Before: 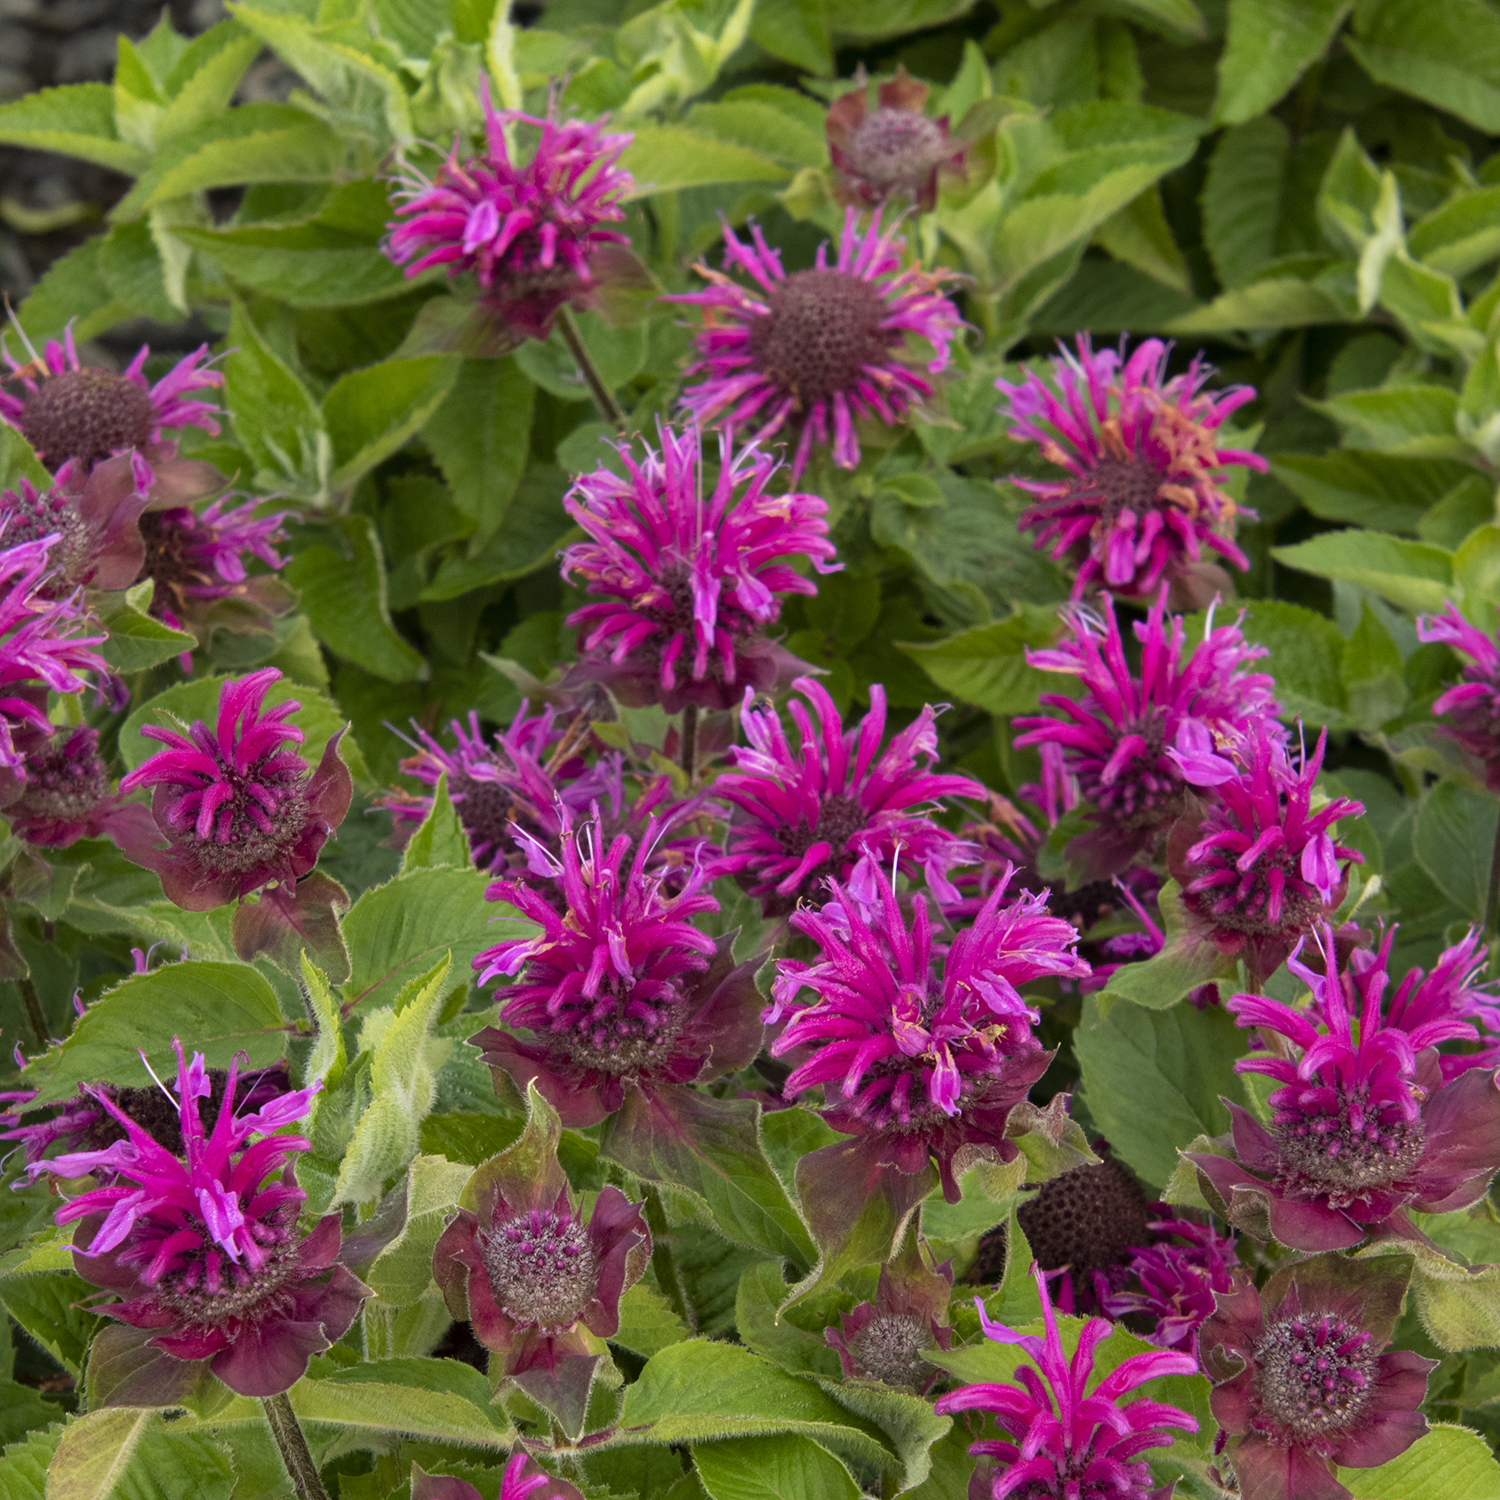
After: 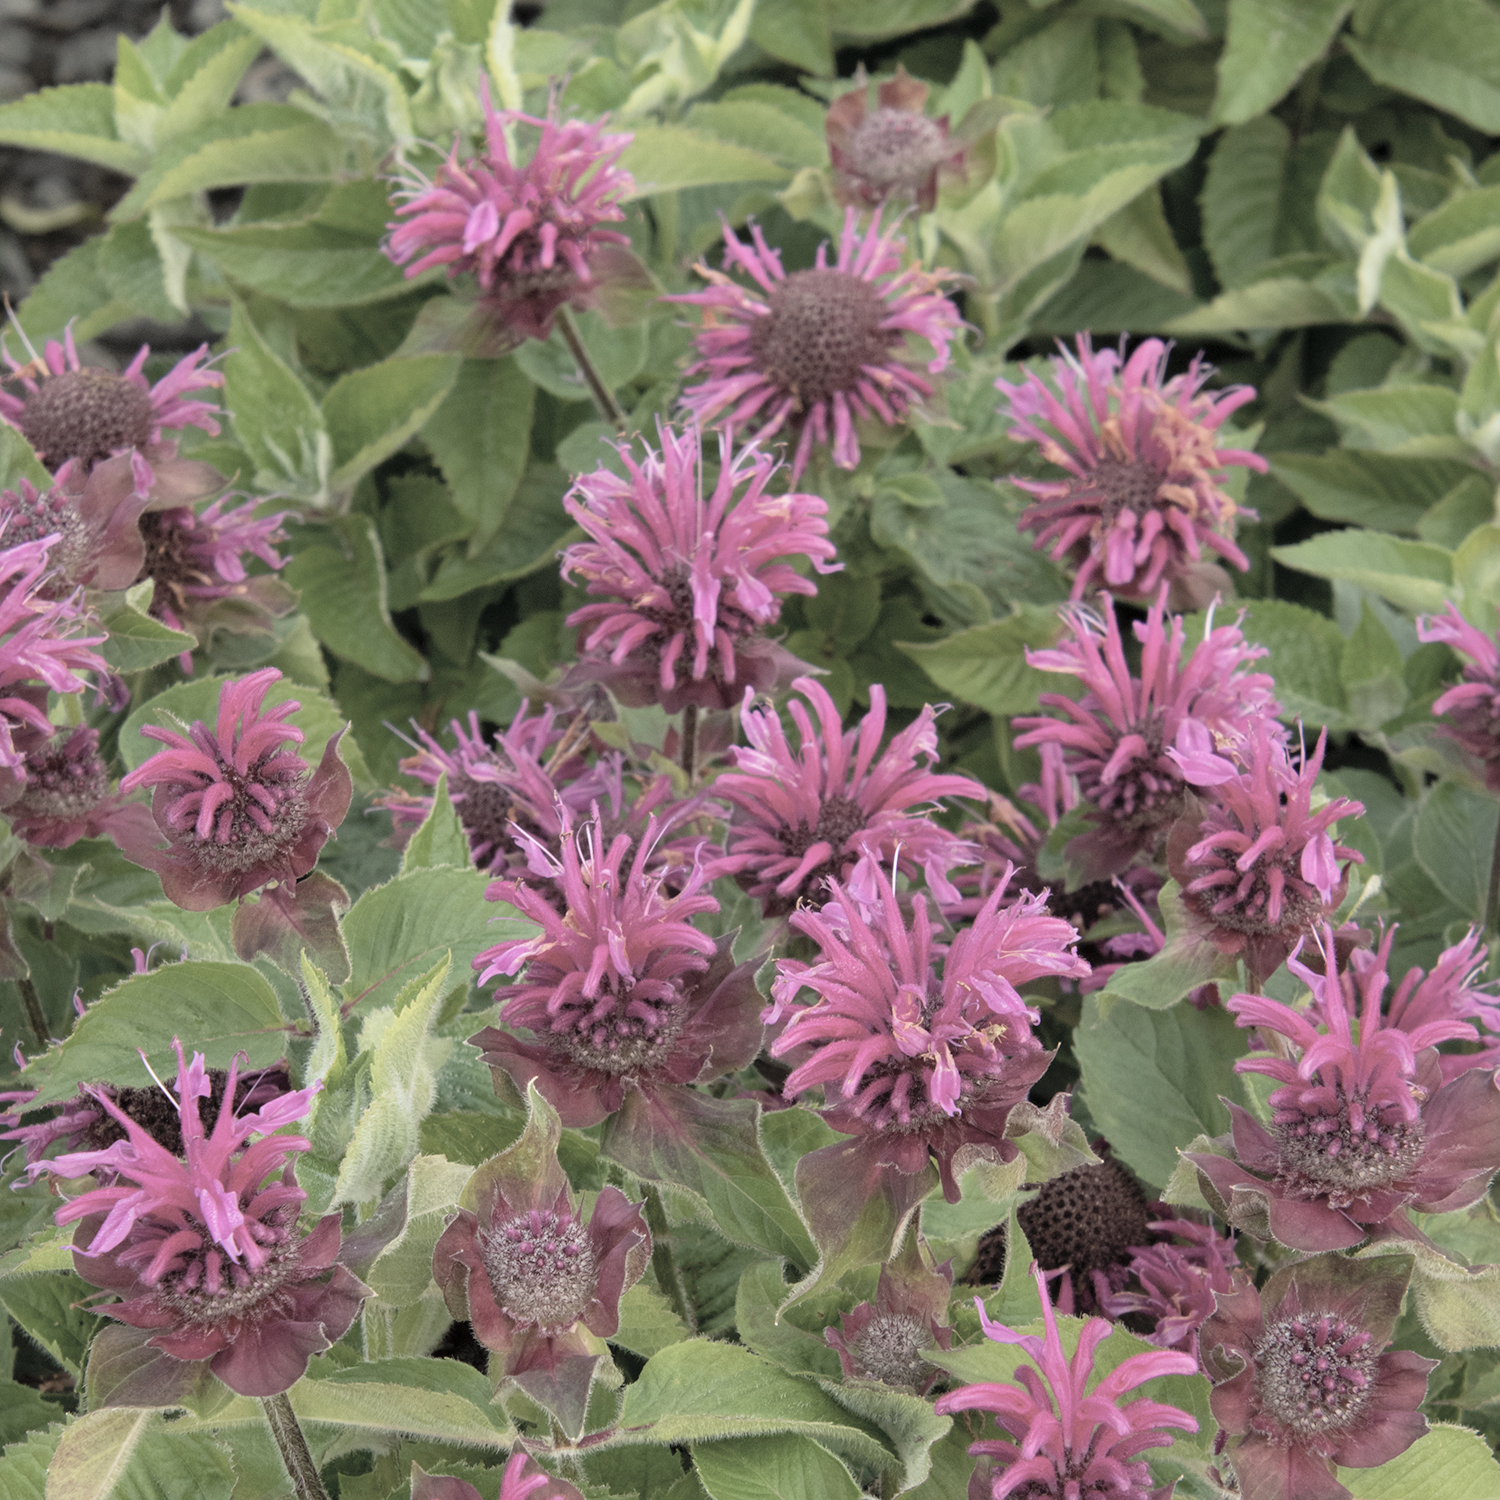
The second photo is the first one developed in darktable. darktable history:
contrast brightness saturation: brightness 0.183, saturation -0.518
